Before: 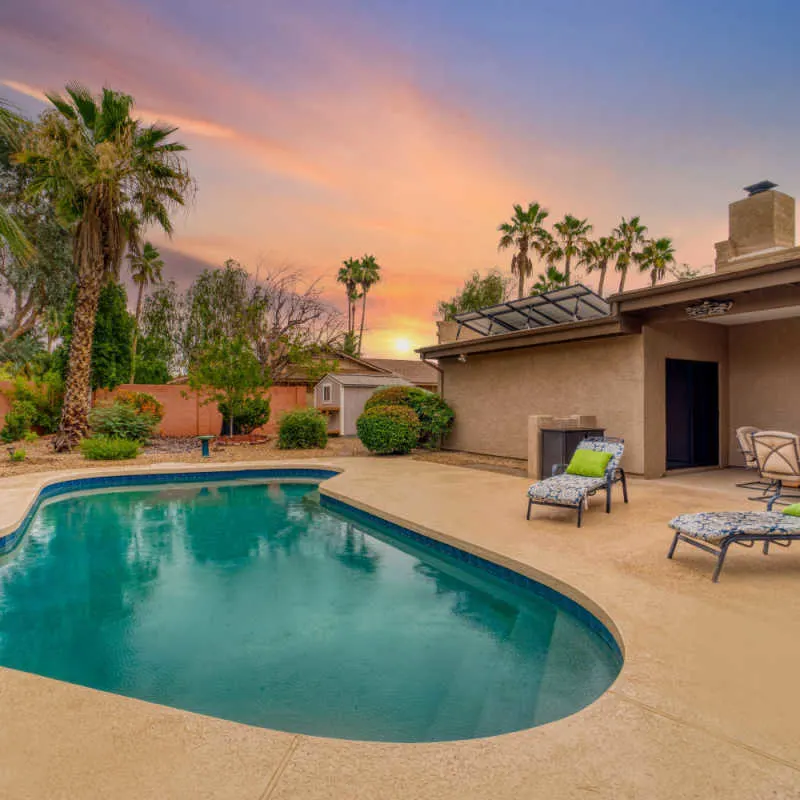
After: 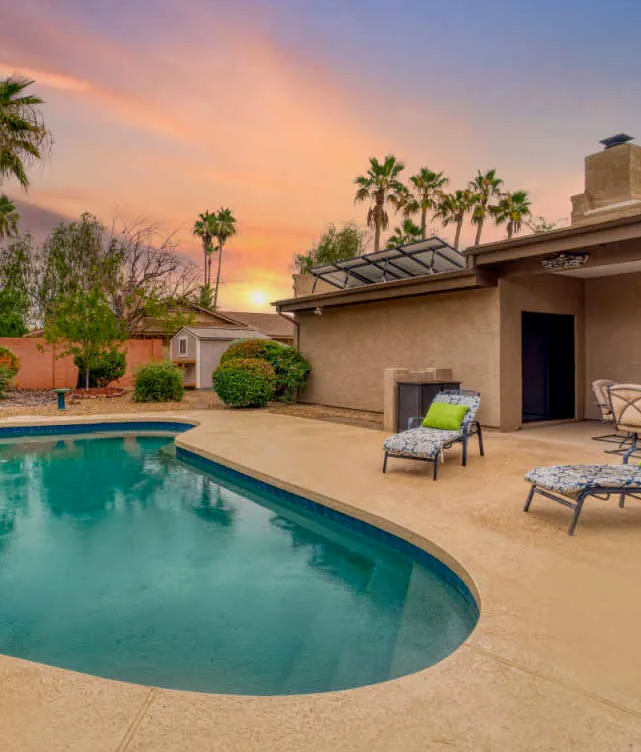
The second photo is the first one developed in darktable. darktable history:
crop and rotate: left 18.042%, top 5.963%, right 1.721%
exposure: black level correction 0.002, compensate highlight preservation false
